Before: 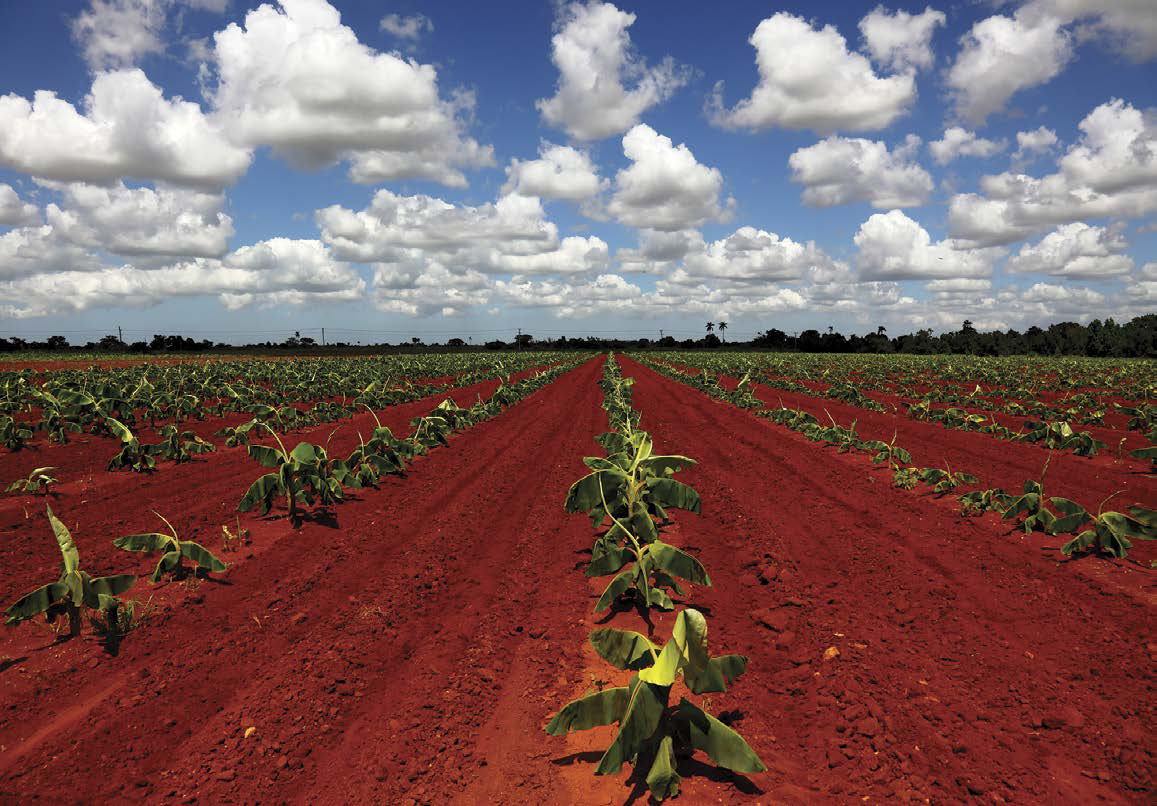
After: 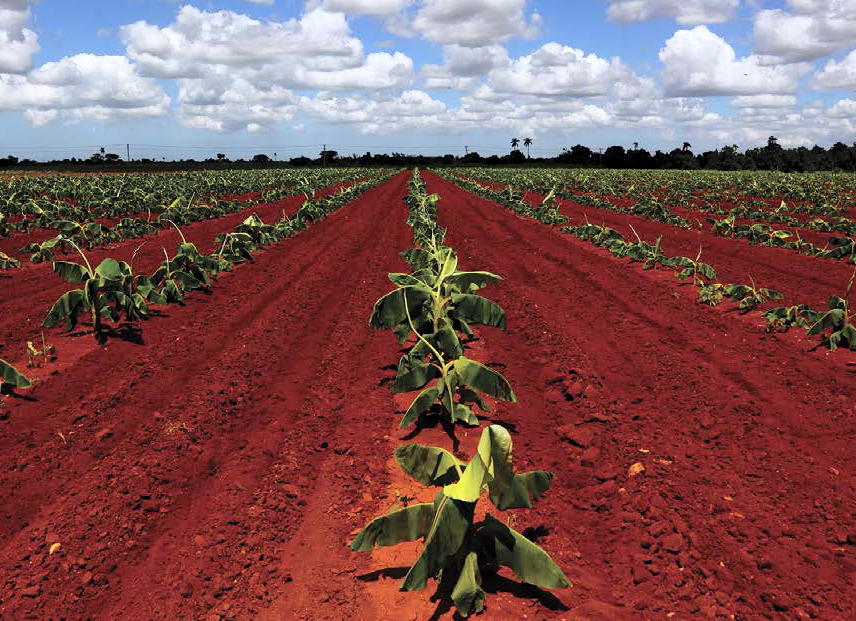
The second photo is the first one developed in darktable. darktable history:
crop: left 16.871%, top 22.857%, right 9.116%
tone curve: curves: ch0 [(0, 0) (0.004, 0.001) (0.133, 0.112) (0.325, 0.362) (0.832, 0.893) (1, 1)], color space Lab, linked channels, preserve colors none
color calibration: illuminant as shot in camera, x 0.358, y 0.373, temperature 4628.91 K
